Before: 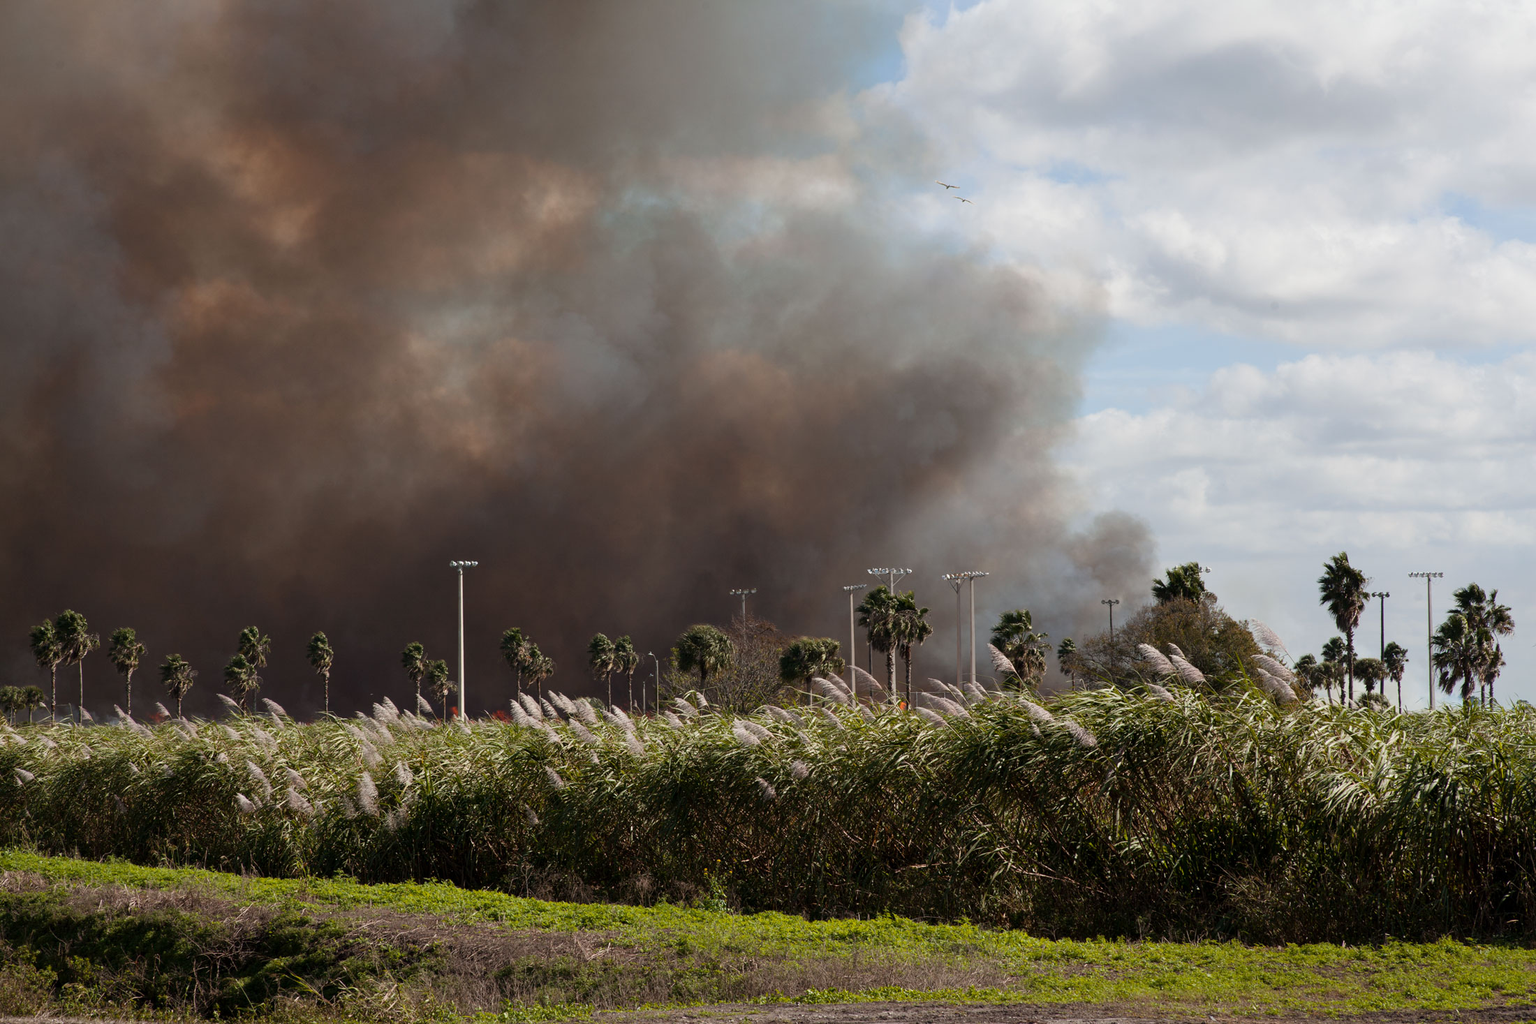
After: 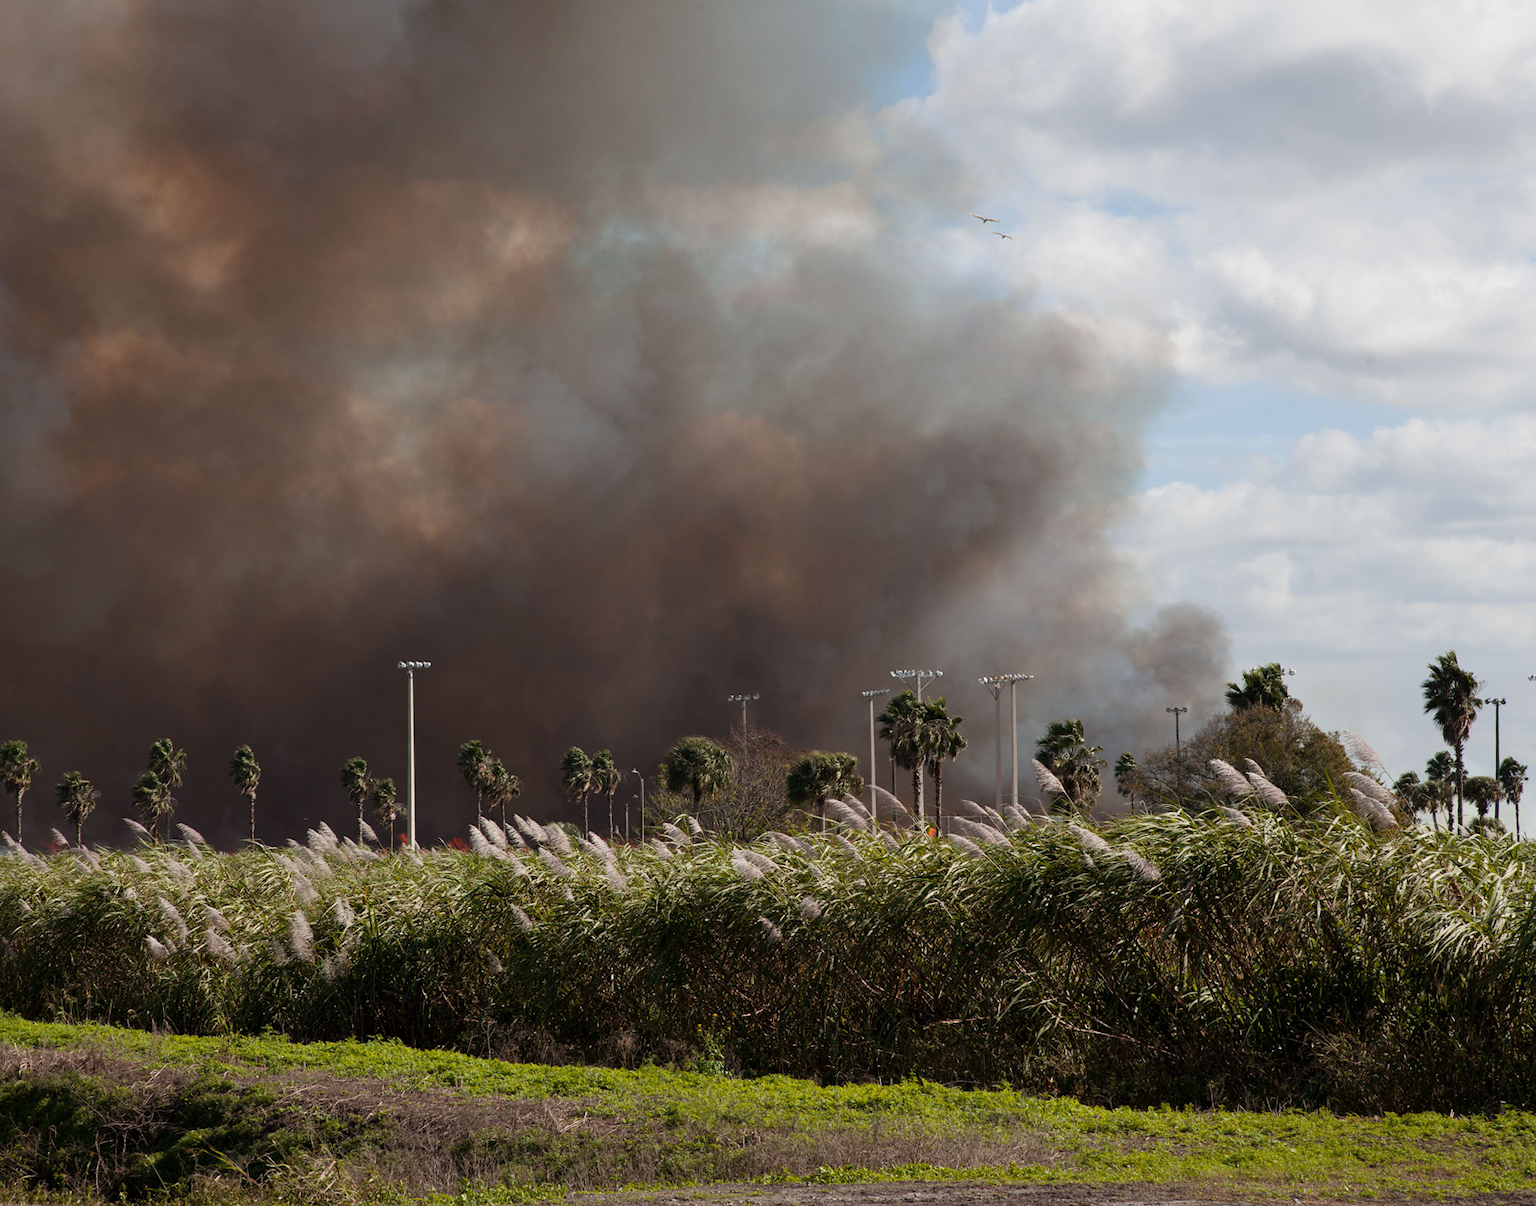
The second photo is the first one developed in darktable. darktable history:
color correction: highlights a* -0.104, highlights b* 0.144
crop: left 7.325%, right 7.813%
